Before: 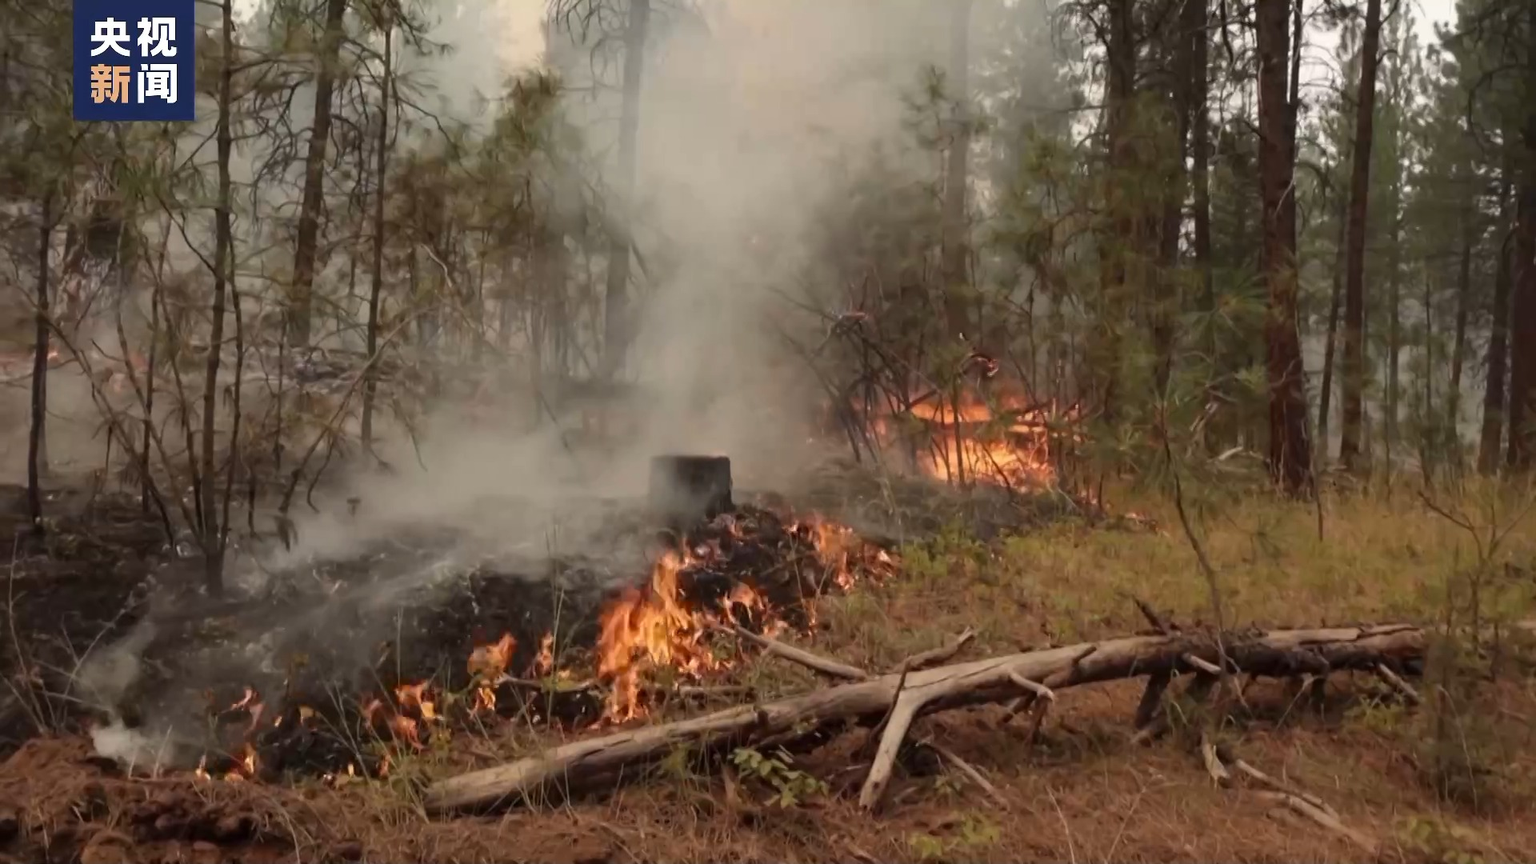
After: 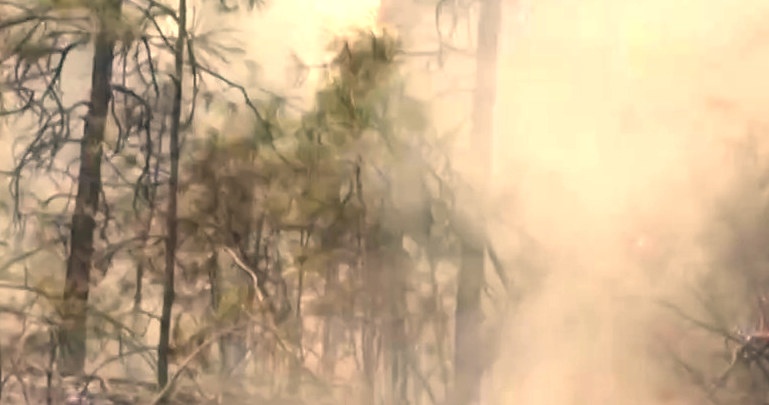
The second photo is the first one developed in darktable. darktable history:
exposure: black level correction 0, exposure 1.2 EV, compensate highlight preservation false
color correction: highlights a* 10.3, highlights b* 14.79, shadows a* -9.97, shadows b* -15.09
crop: left 15.768%, top 5.447%, right 44.137%, bottom 57.049%
